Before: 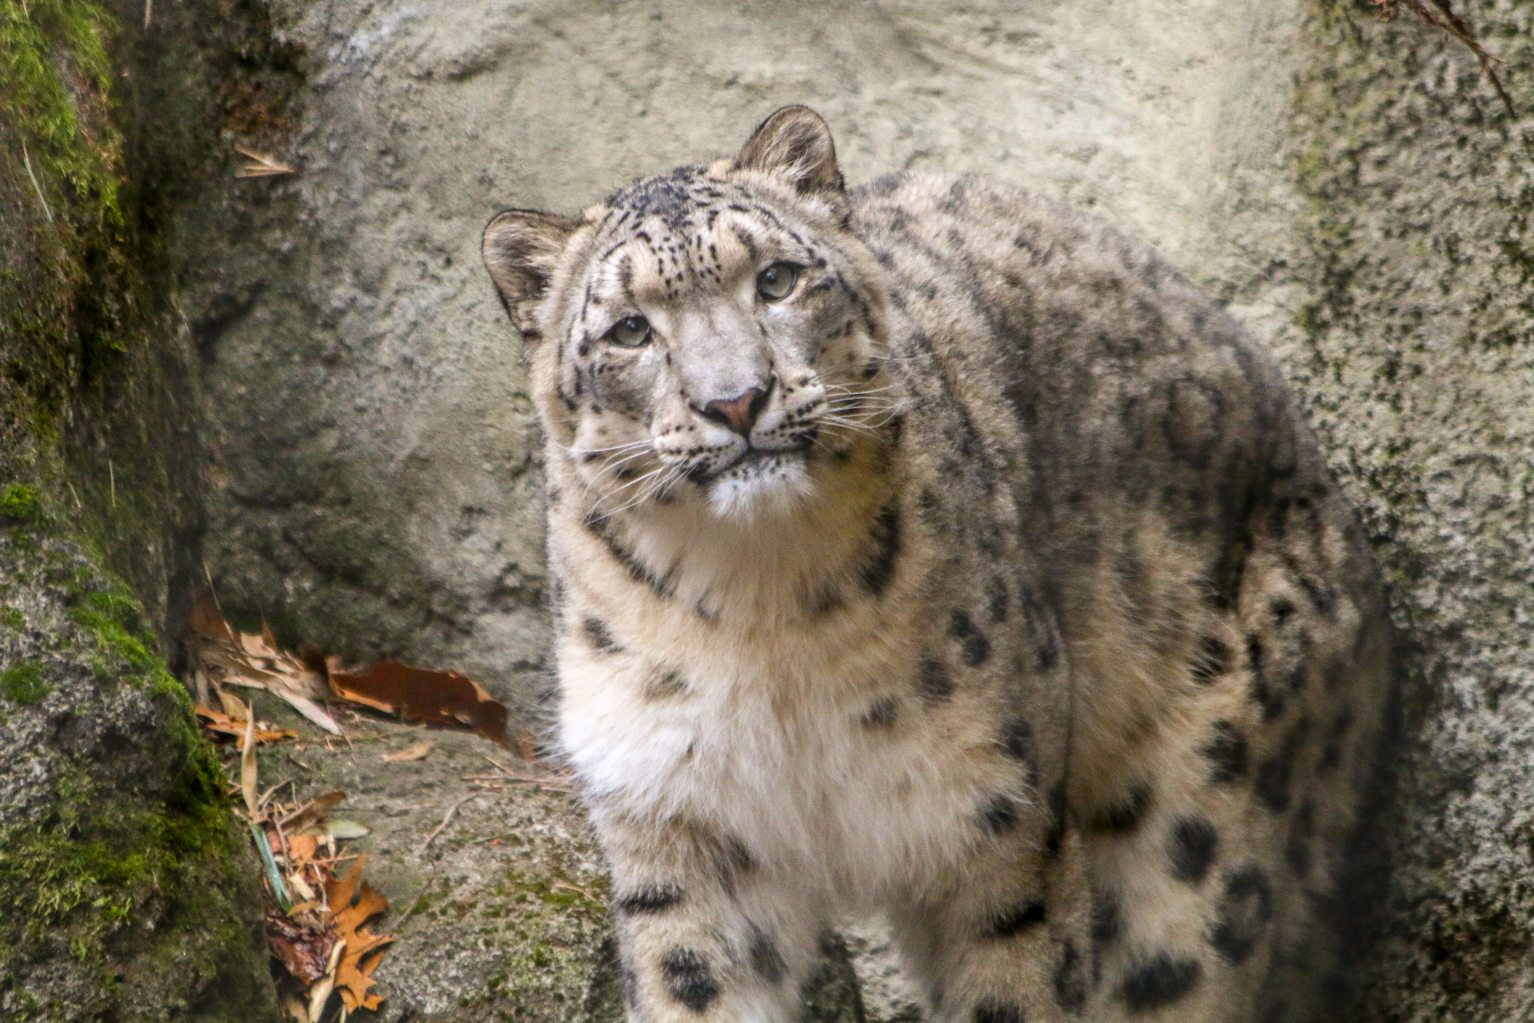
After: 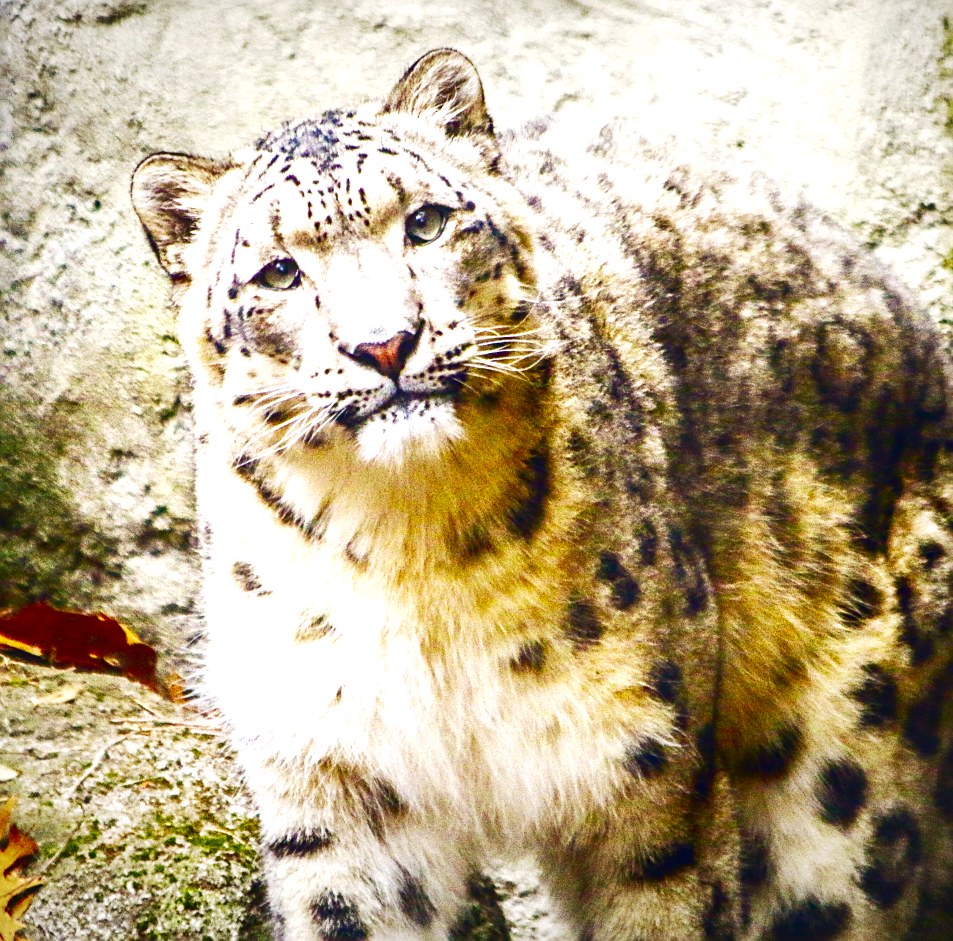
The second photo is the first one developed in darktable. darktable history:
crop and rotate: left 22.941%, top 5.643%, right 14.92%, bottom 2.321%
color balance rgb: shadows lift › luminance -21.824%, shadows lift › chroma 6.524%, shadows lift › hue 270.91°, global offset › luminance -0.292%, global offset › hue 262.57°, linear chroma grading › global chroma 1.773%, linear chroma grading › mid-tones -1.138%, perceptual saturation grading › global saturation 29.808%, global vibrance 20.22%
exposure: black level correction -0.023, exposure 1.397 EV, compensate highlight preservation false
contrast brightness saturation: brightness -0.999, saturation 1
local contrast: mode bilateral grid, contrast 11, coarseness 24, detail 115%, midtone range 0.2
sharpen: on, module defaults
vignetting: fall-off radius 99.82%, brightness -0.399, saturation -0.29, width/height ratio 1.339
base curve: curves: ch0 [(0, 0) (0.028, 0.03) (0.121, 0.232) (0.46, 0.748) (0.859, 0.968) (1, 1)], preserve colors none
